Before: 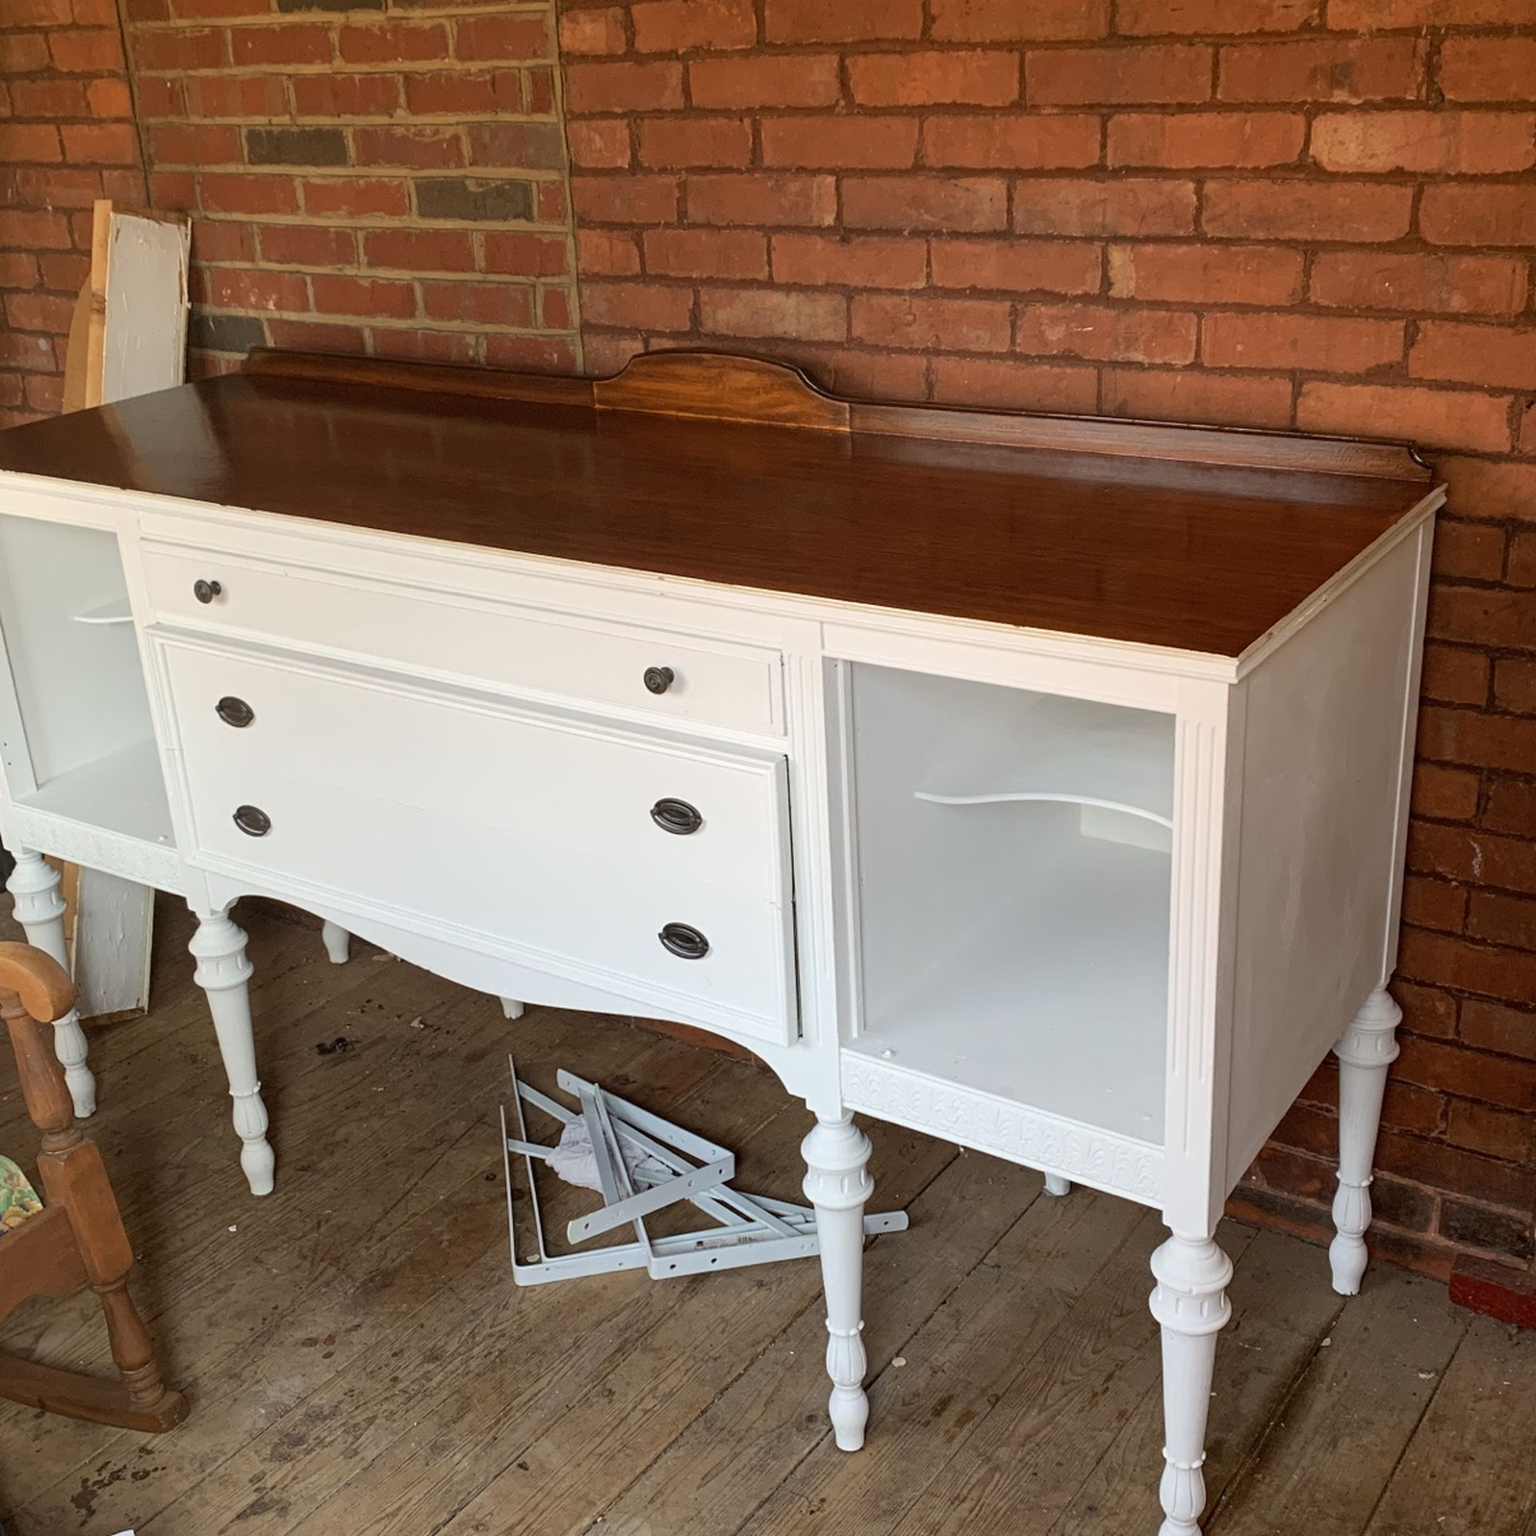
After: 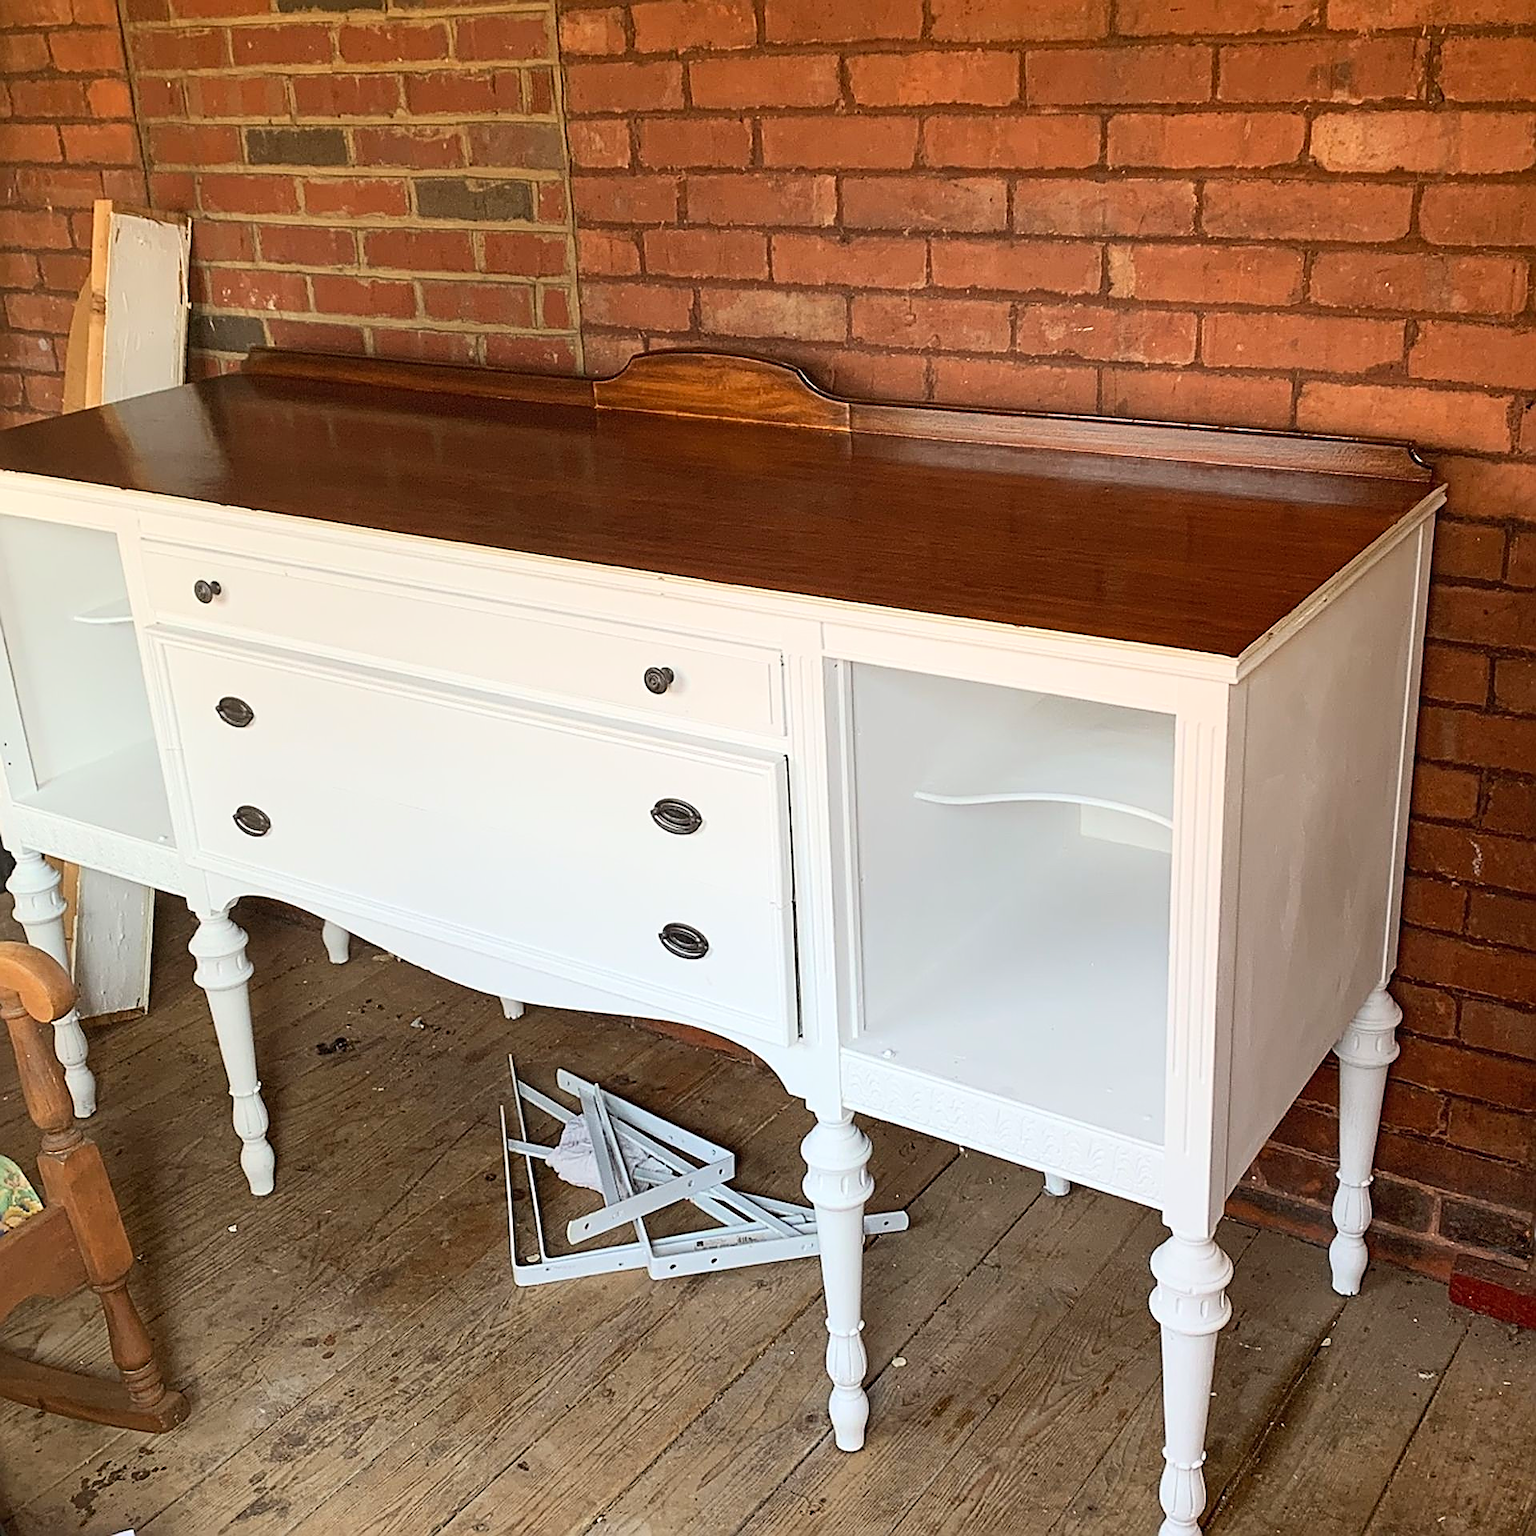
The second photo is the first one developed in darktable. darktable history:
sharpen: radius 1.678, amount 1.282
base curve: curves: ch0 [(0, 0) (0.283, 0.295) (1, 1)], preserve colors none
contrast brightness saturation: contrast 0.197, brightness 0.157, saturation 0.224
